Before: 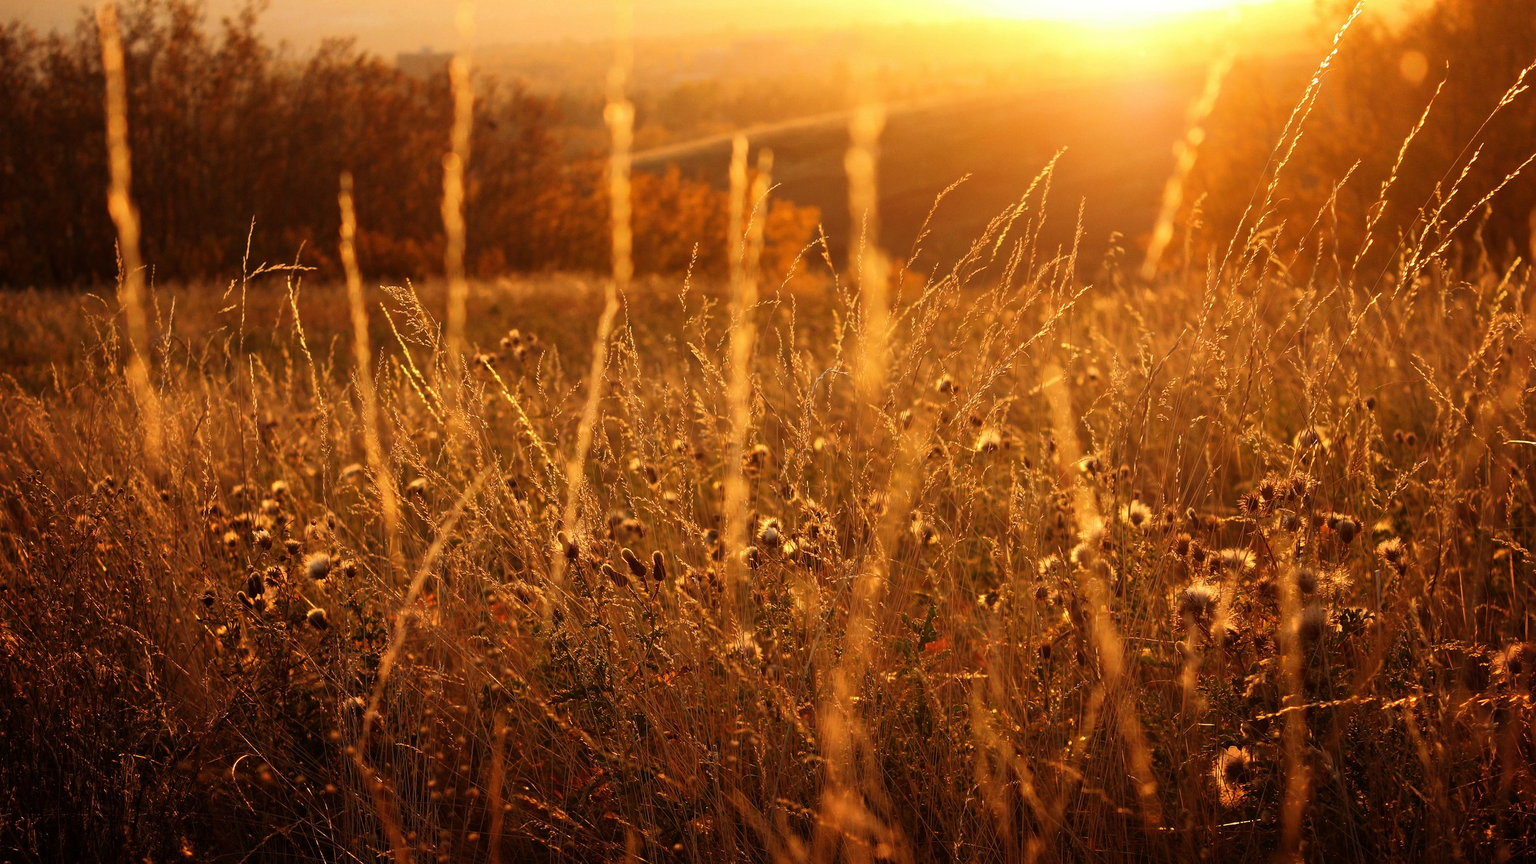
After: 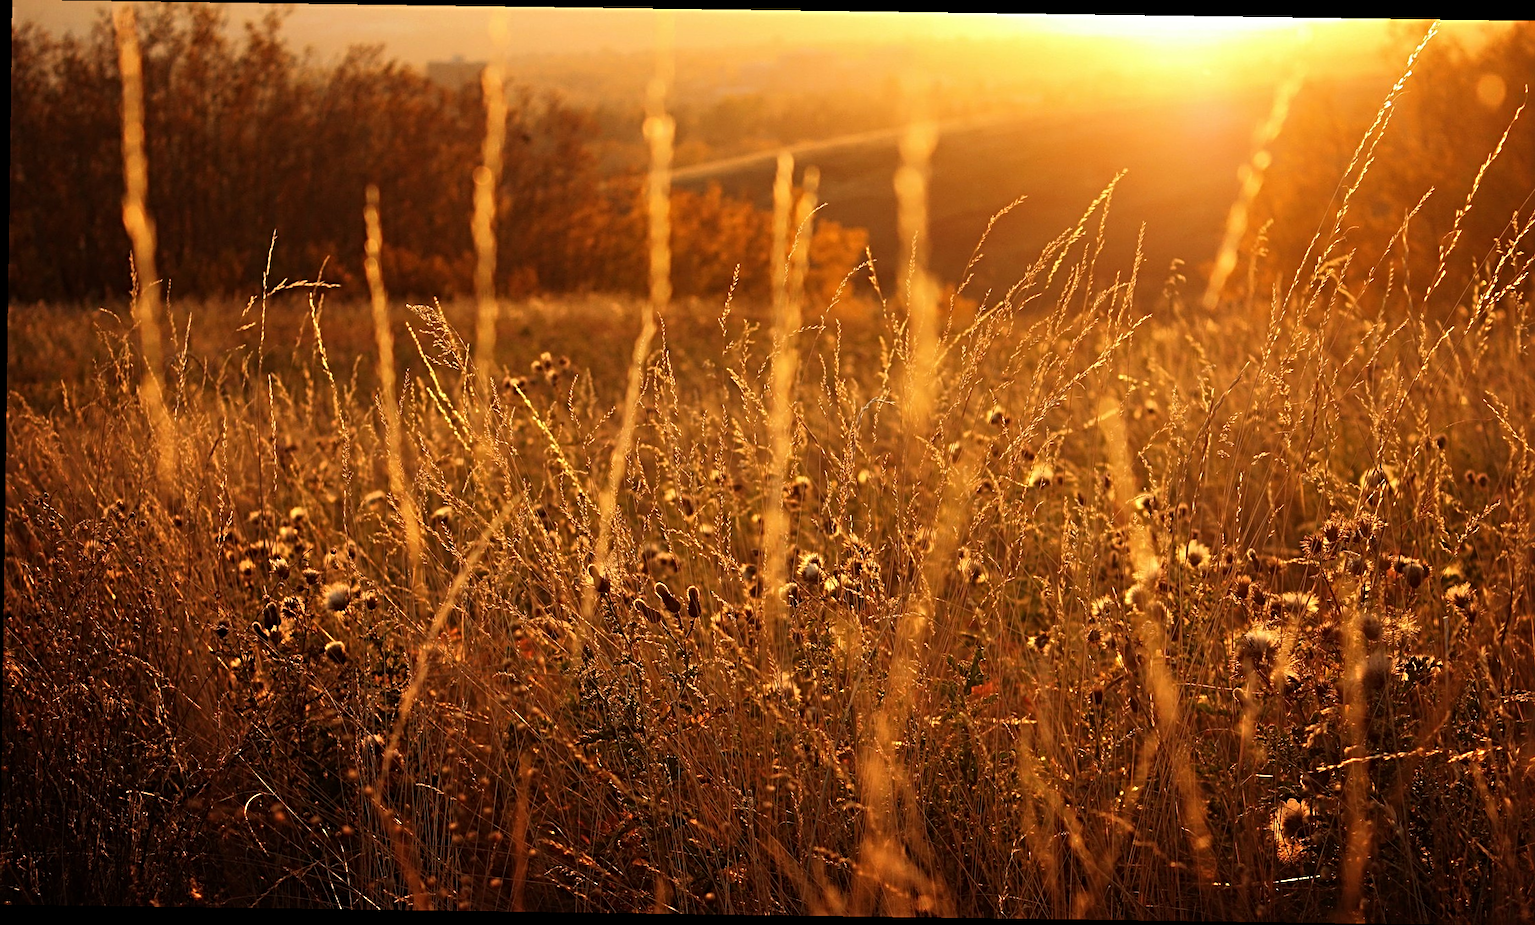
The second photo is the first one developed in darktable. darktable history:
rotate and perspective: rotation 0.8°, automatic cropping off
sharpen: radius 4
crop and rotate: right 5.167%
